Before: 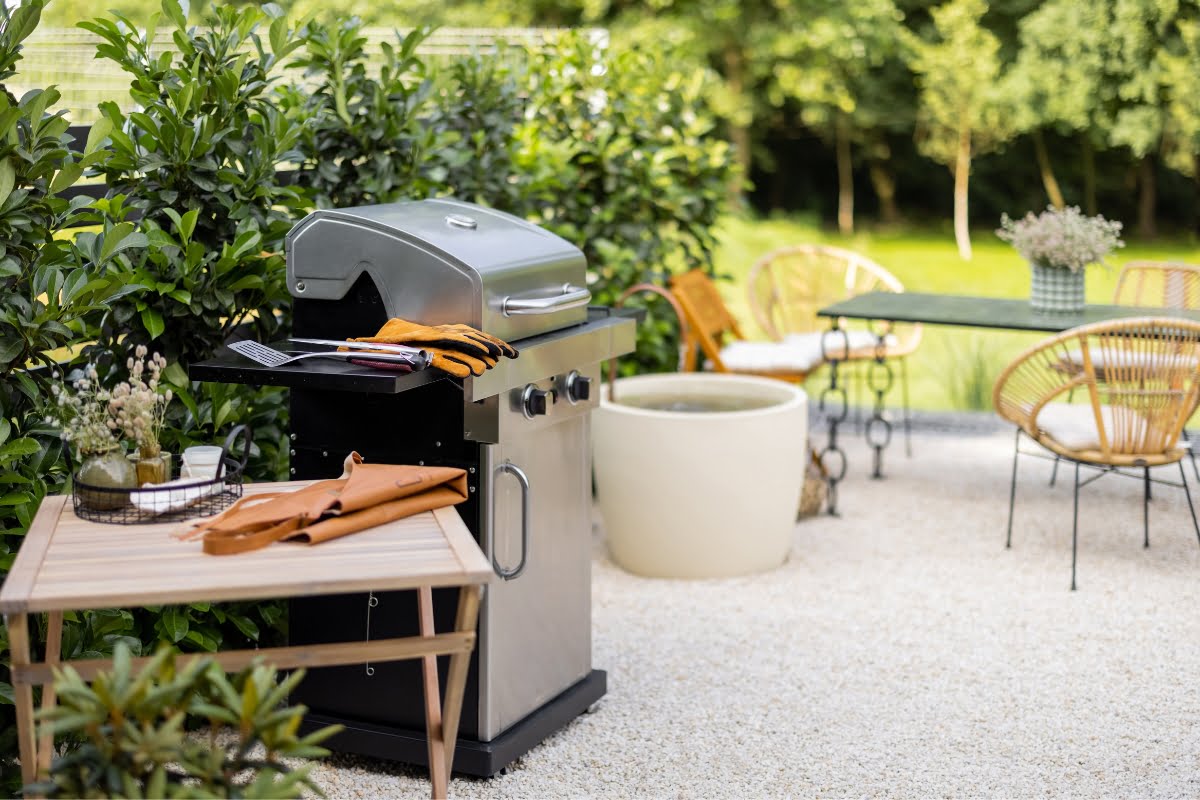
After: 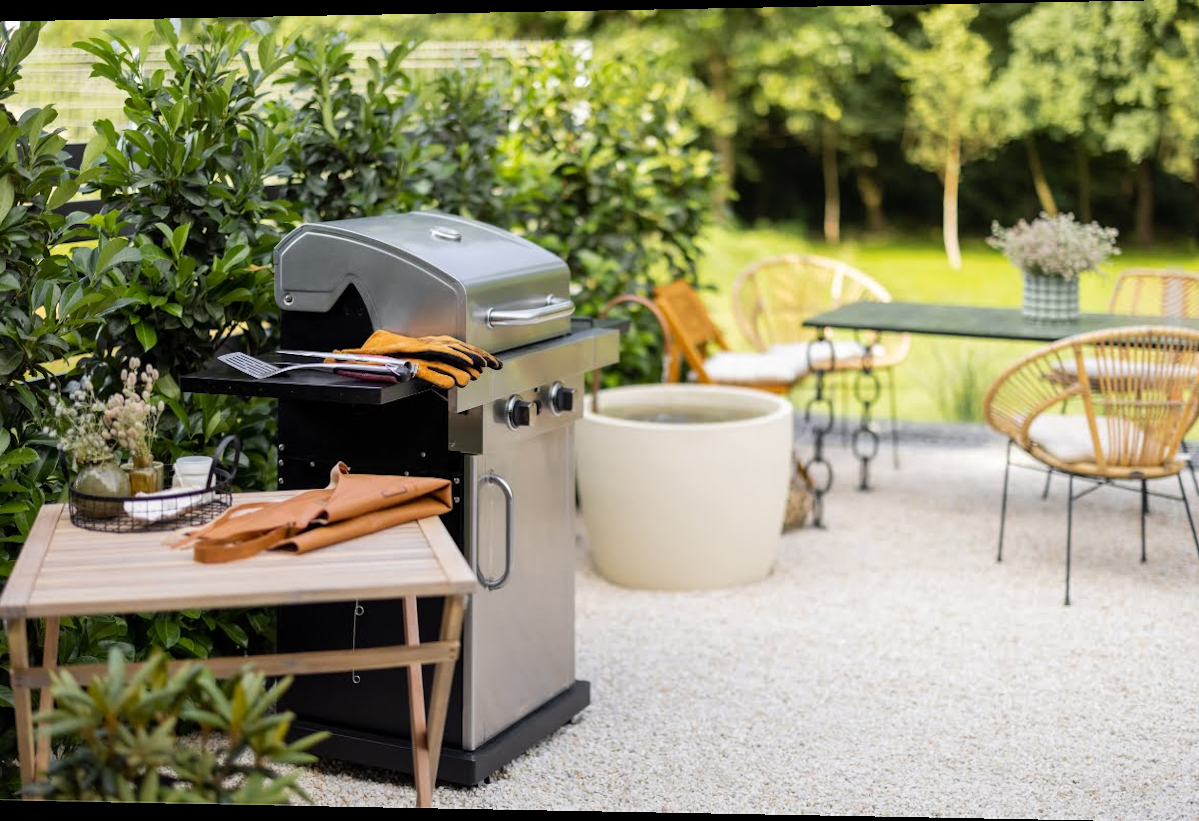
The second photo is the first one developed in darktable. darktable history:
rotate and perspective: lens shift (horizontal) -0.055, automatic cropping off
white balance: emerald 1
